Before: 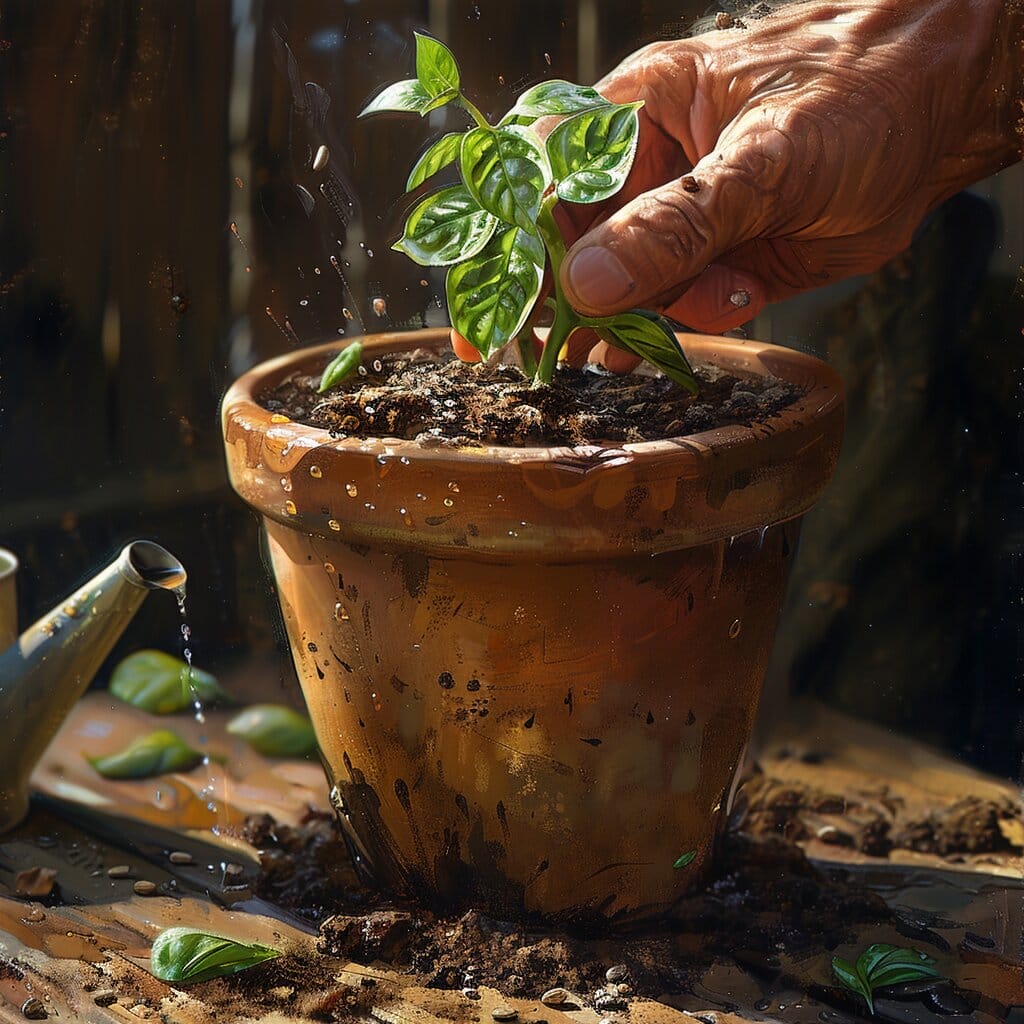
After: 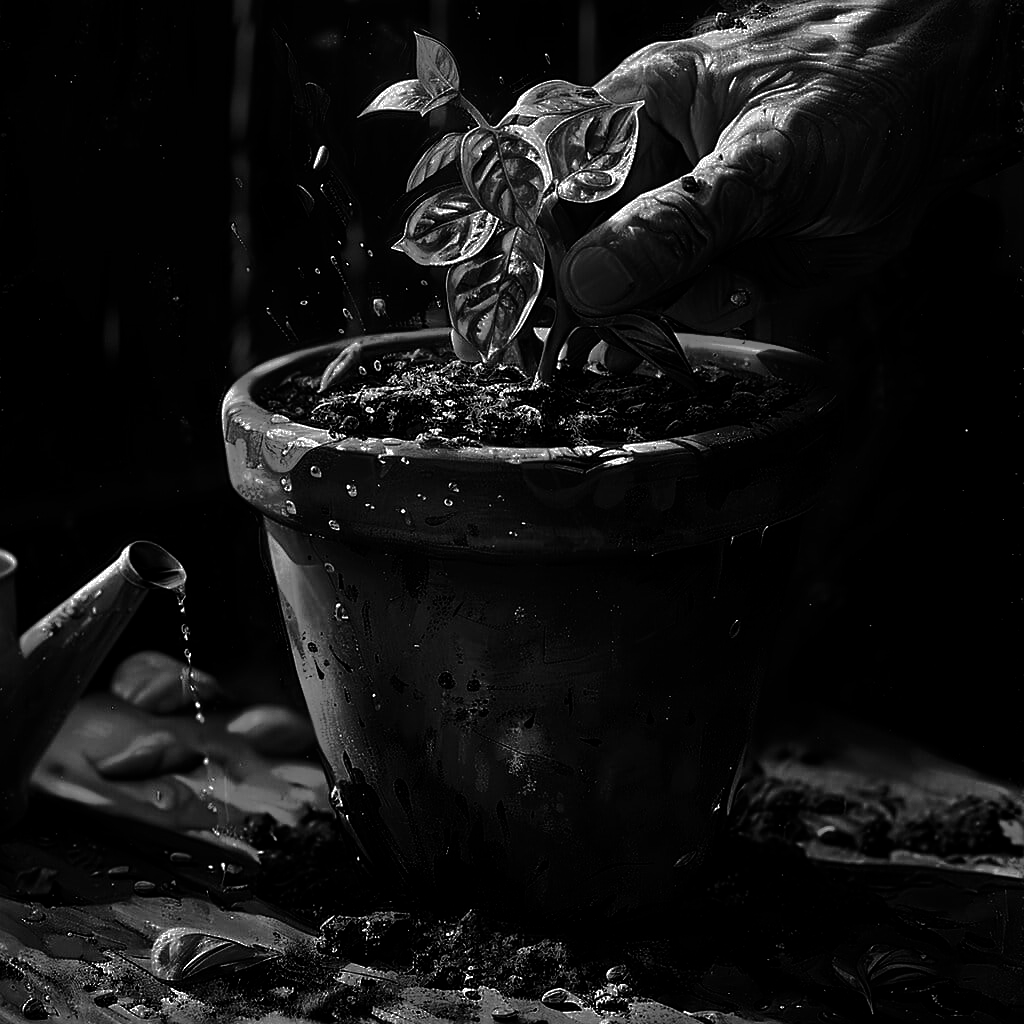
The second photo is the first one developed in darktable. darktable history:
contrast brightness saturation: contrast 0.02, brightness -1, saturation -1
shadows and highlights: highlights -60
sharpen: on, module defaults
